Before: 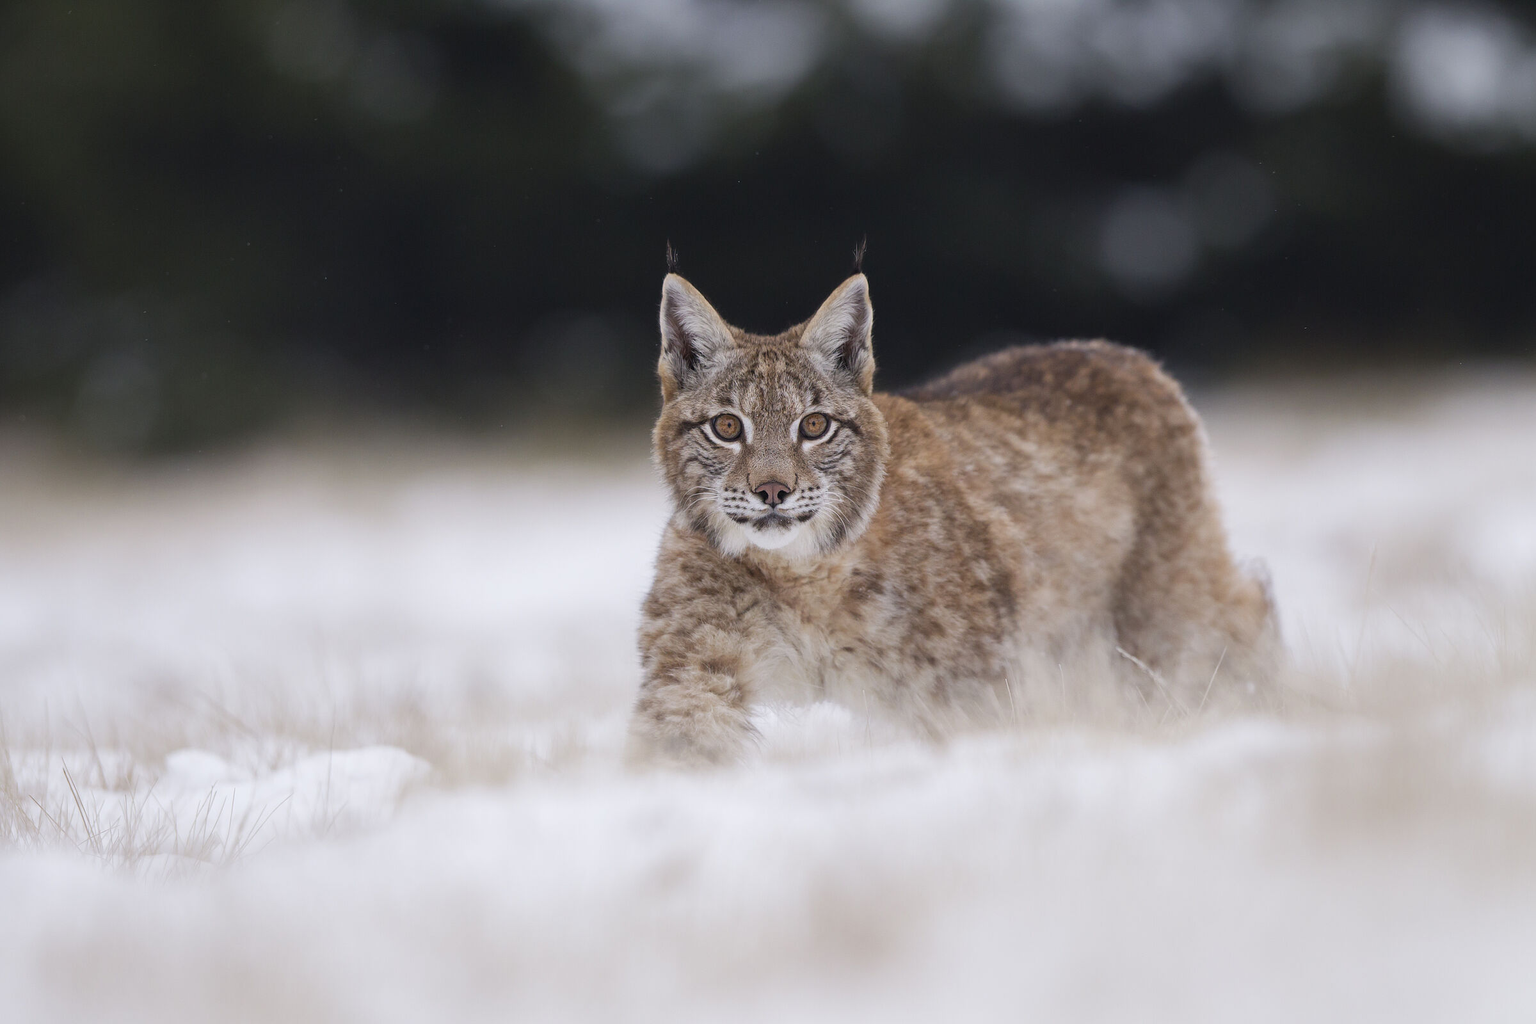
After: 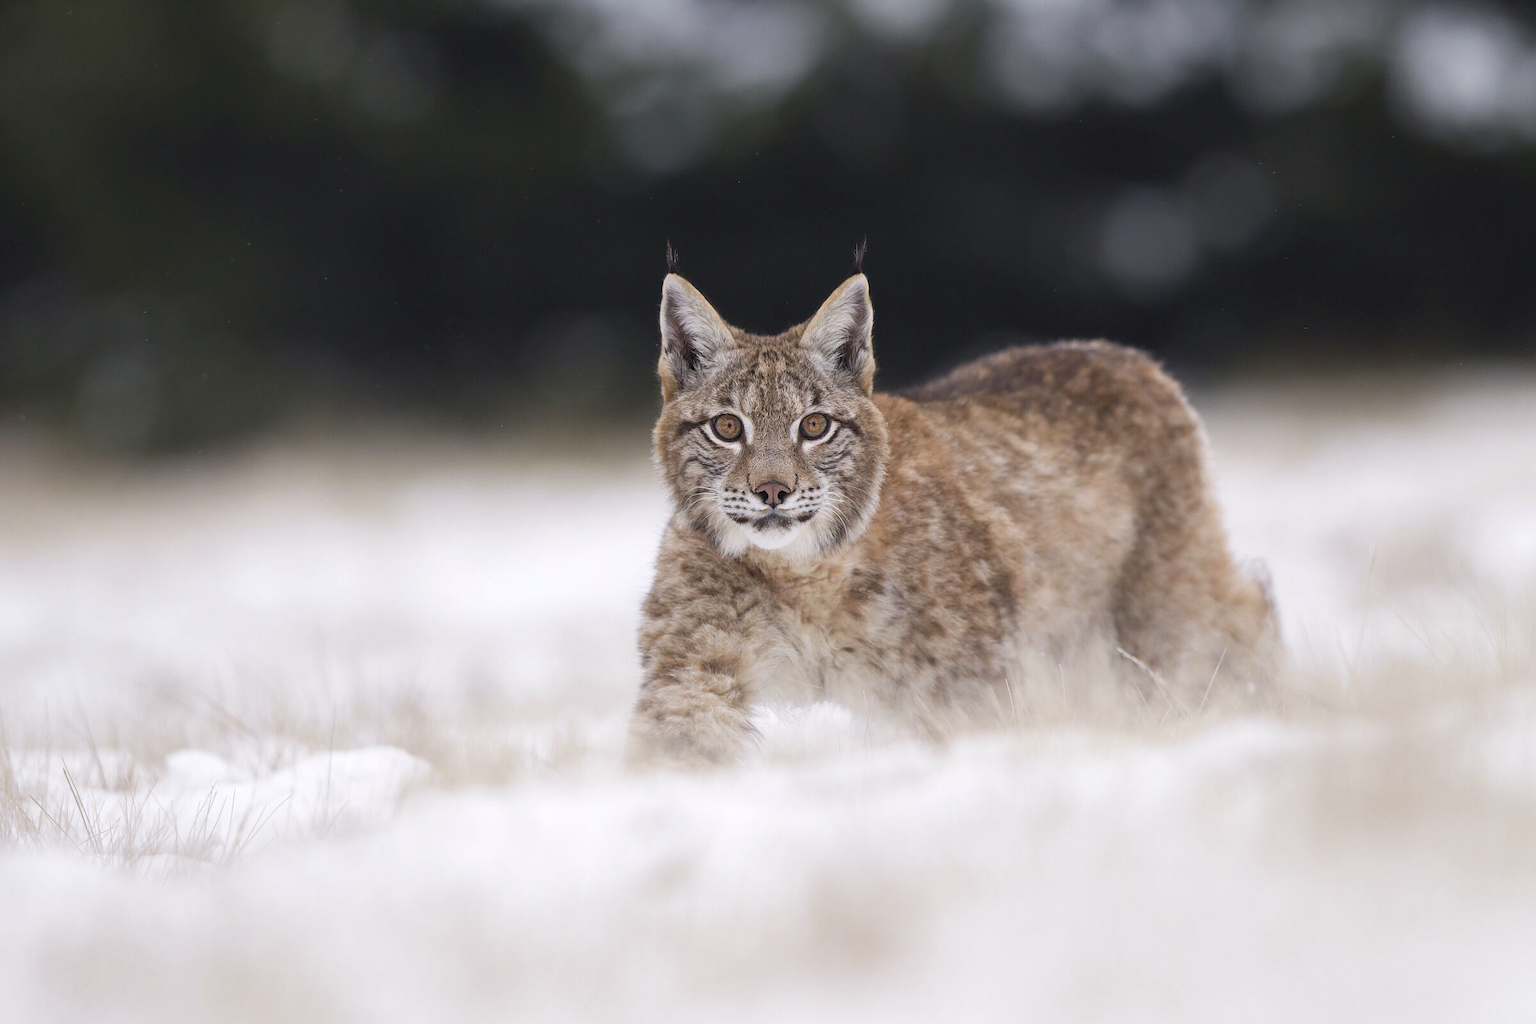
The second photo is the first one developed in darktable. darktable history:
color calibration: x 0.343, y 0.356, temperature 5103.71 K
exposure: exposure 0.209 EV, compensate exposure bias true, compensate highlight preservation false
